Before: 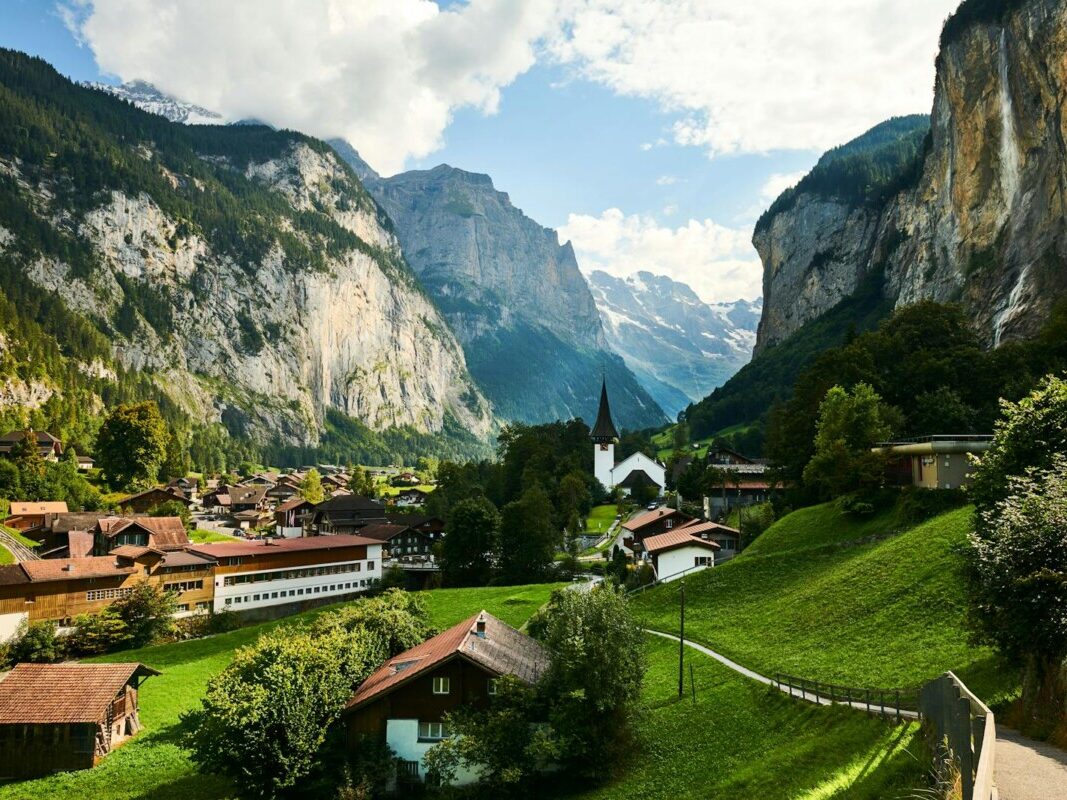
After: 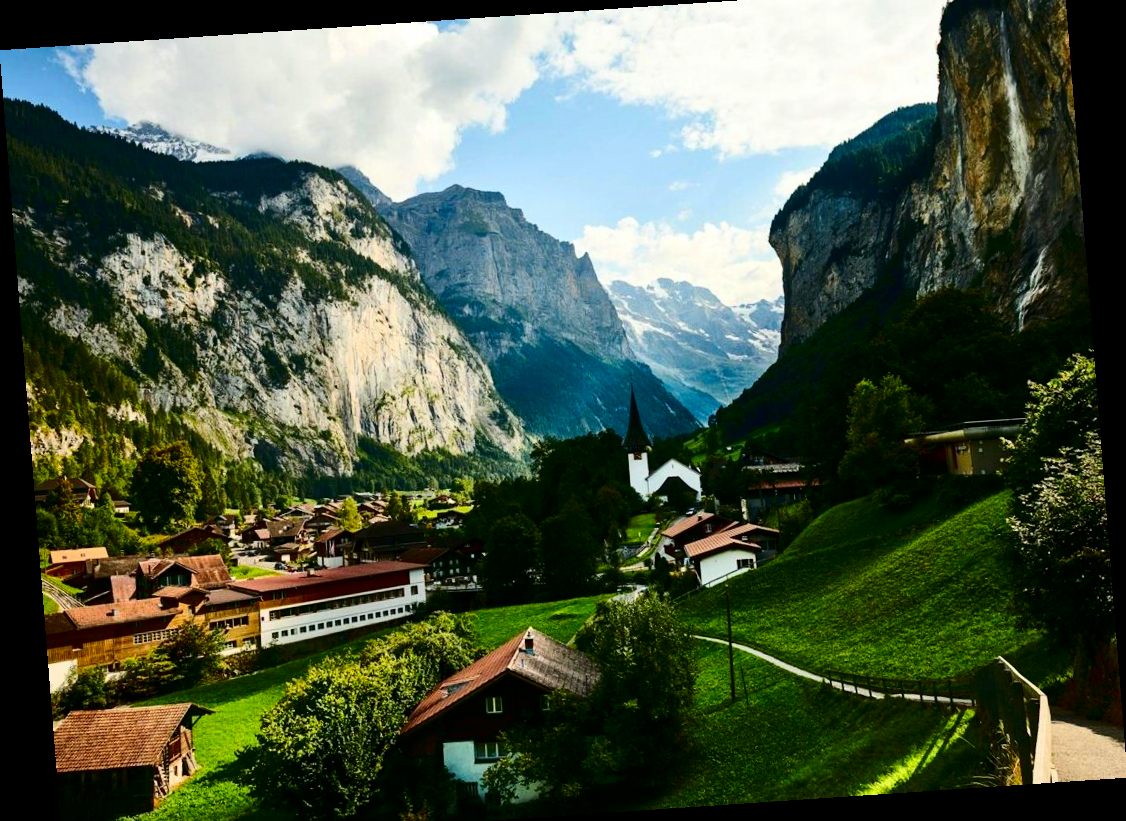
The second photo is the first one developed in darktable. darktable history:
contrast brightness saturation: contrast 0.22, brightness -0.19, saturation 0.24
rotate and perspective: rotation -4.2°, shear 0.006, automatic cropping off
crop and rotate: top 2.479%, bottom 3.018%
